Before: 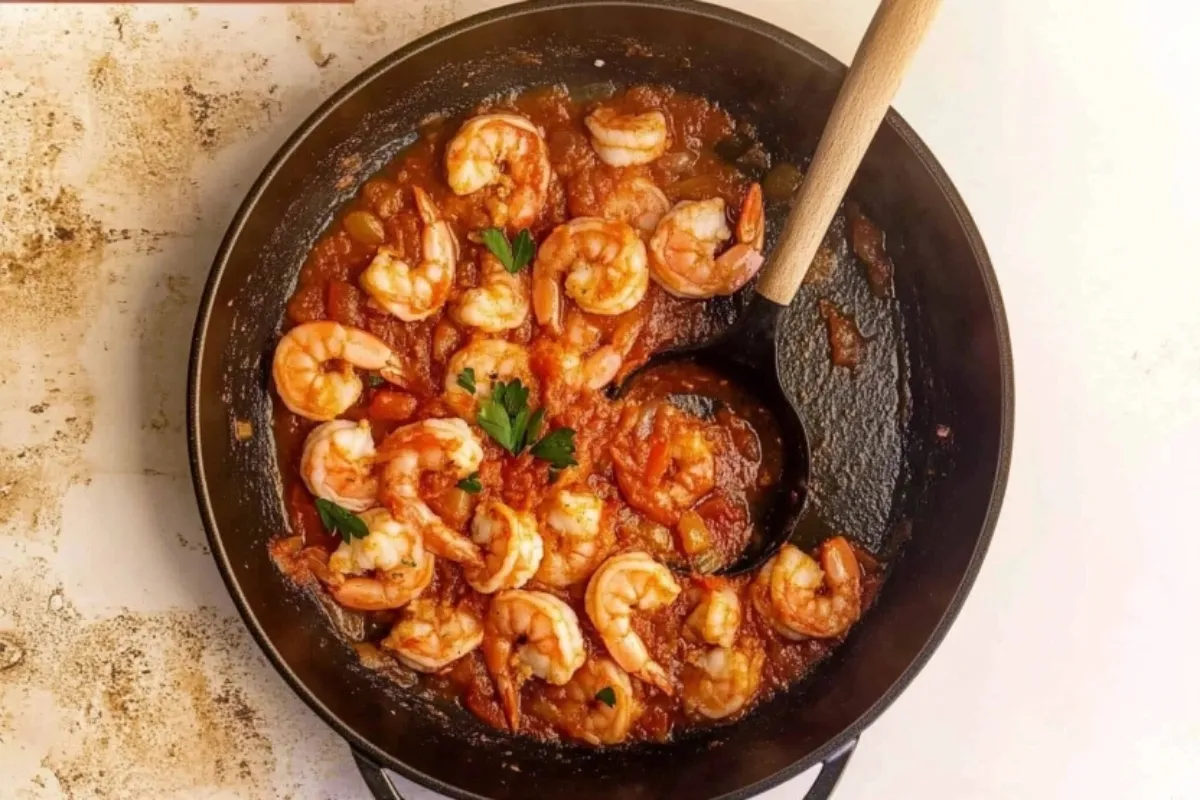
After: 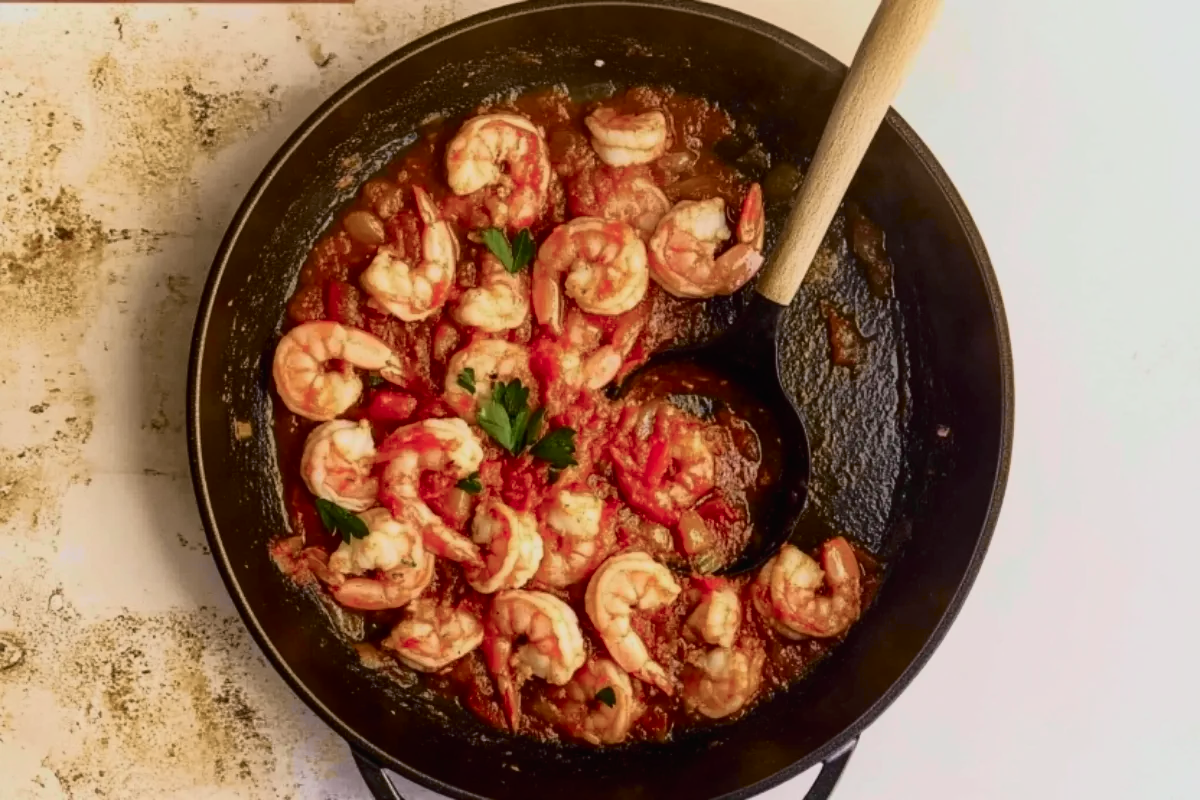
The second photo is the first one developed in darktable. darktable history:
tone curve: curves: ch0 [(0, 0.008) (0.081, 0.044) (0.177, 0.123) (0.283, 0.253) (0.416, 0.449) (0.495, 0.524) (0.661, 0.756) (0.796, 0.859) (1, 0.951)]; ch1 [(0, 0) (0.161, 0.092) (0.35, 0.33) (0.392, 0.392) (0.427, 0.426) (0.479, 0.472) (0.505, 0.5) (0.521, 0.524) (0.567, 0.556) (0.583, 0.588) (0.625, 0.627) (0.678, 0.733) (1, 1)]; ch2 [(0, 0) (0.346, 0.362) (0.404, 0.427) (0.502, 0.499) (0.531, 0.523) (0.544, 0.561) (0.58, 0.59) (0.629, 0.642) (0.717, 0.678) (1, 1)], color space Lab, independent channels, preserve colors none
exposure: exposure -0.492 EV, compensate highlight preservation false
